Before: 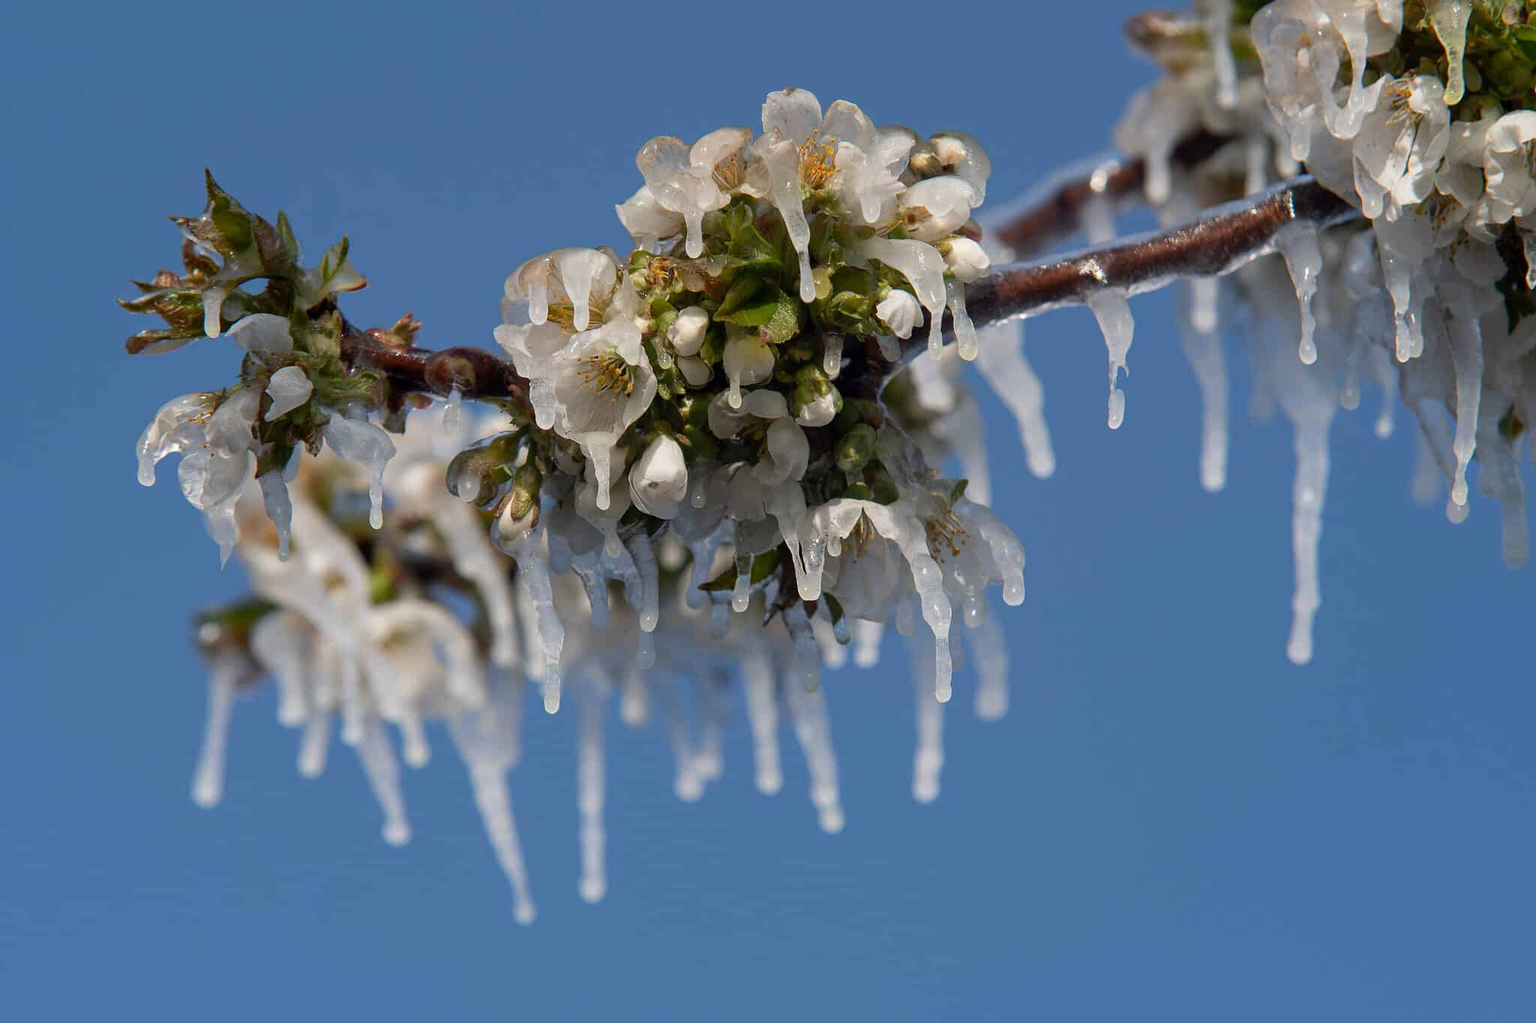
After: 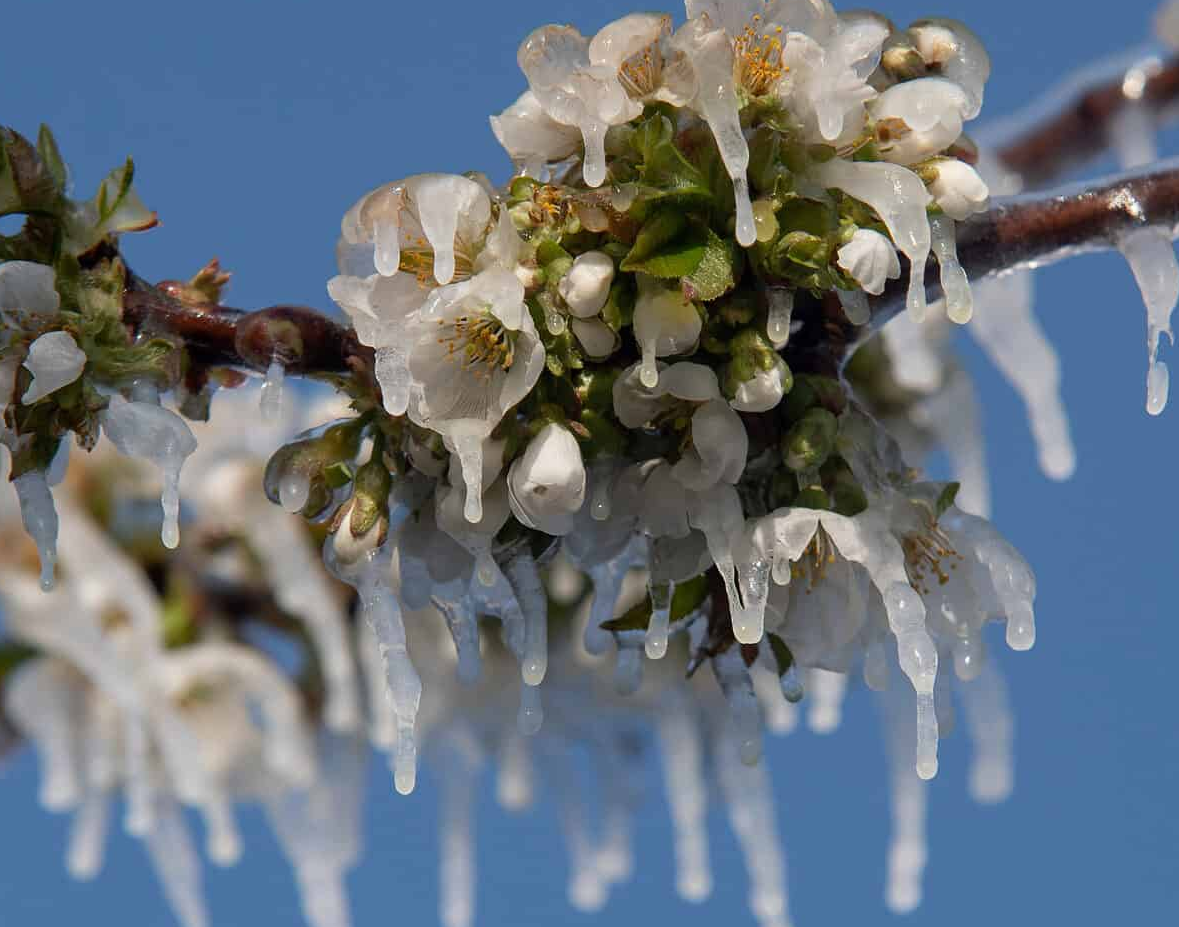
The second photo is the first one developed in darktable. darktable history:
crop: left 16.208%, top 11.513%, right 26.22%, bottom 20.509%
